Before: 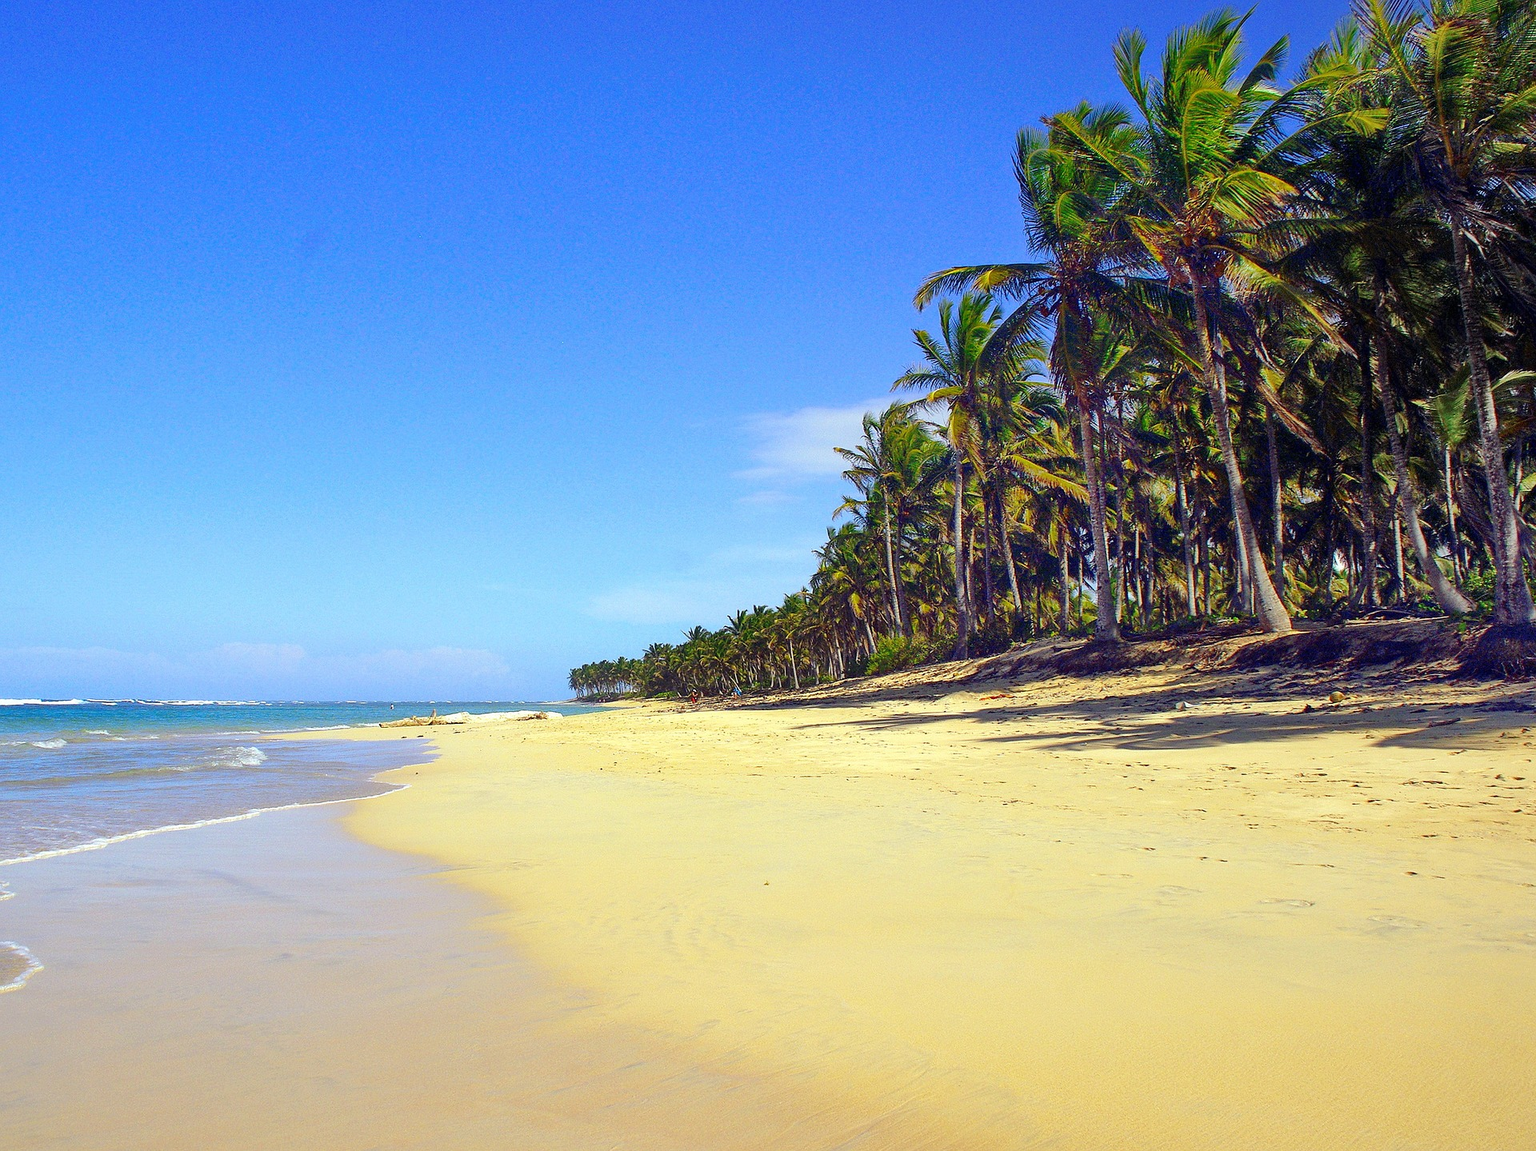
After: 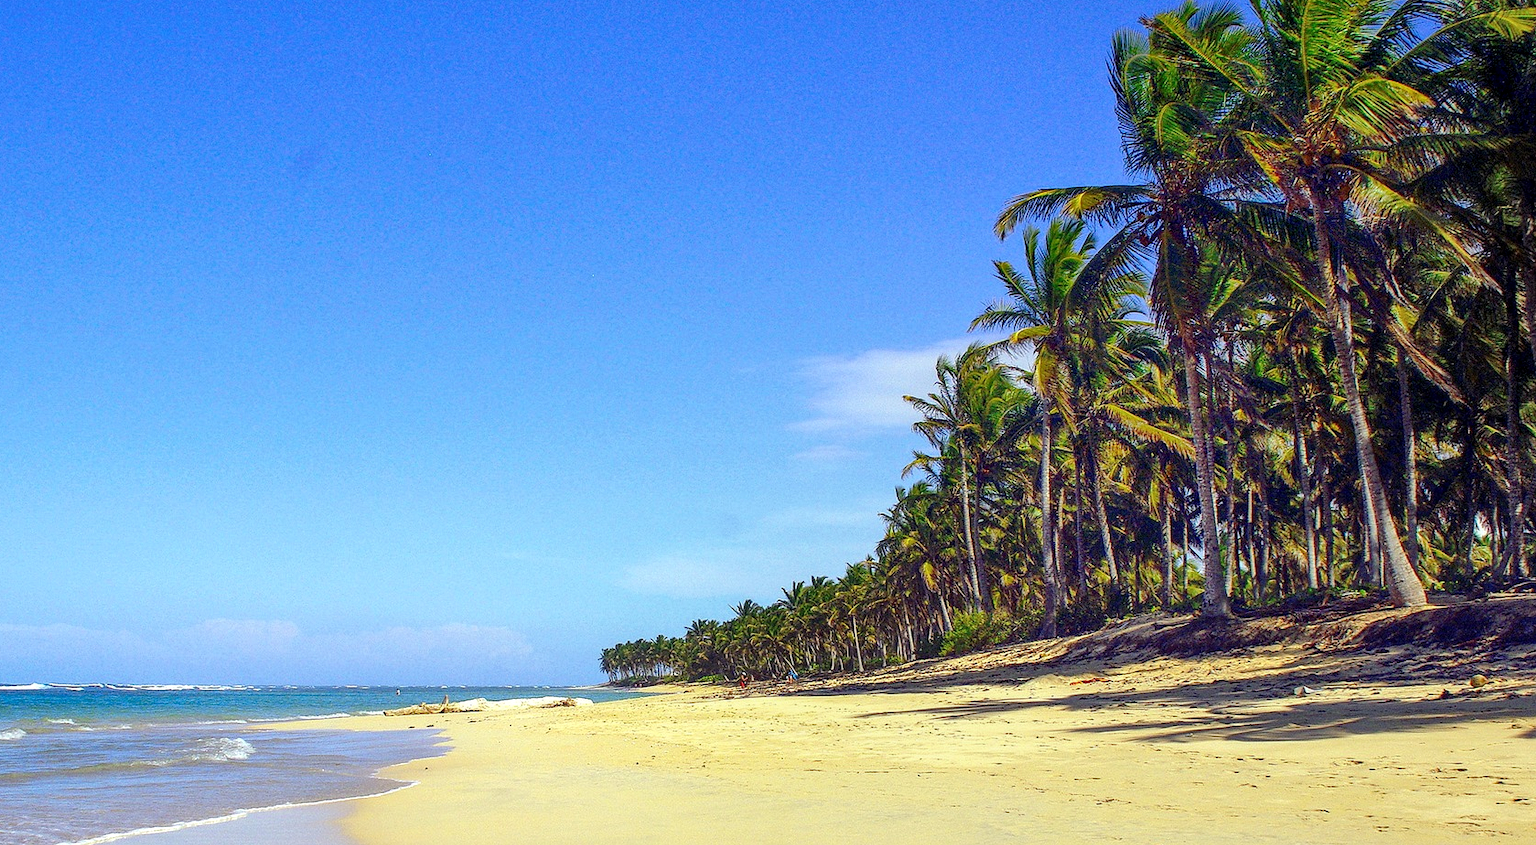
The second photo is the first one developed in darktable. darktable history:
local contrast: on, module defaults
crop: left 2.881%, top 8.843%, right 9.659%, bottom 26.894%
